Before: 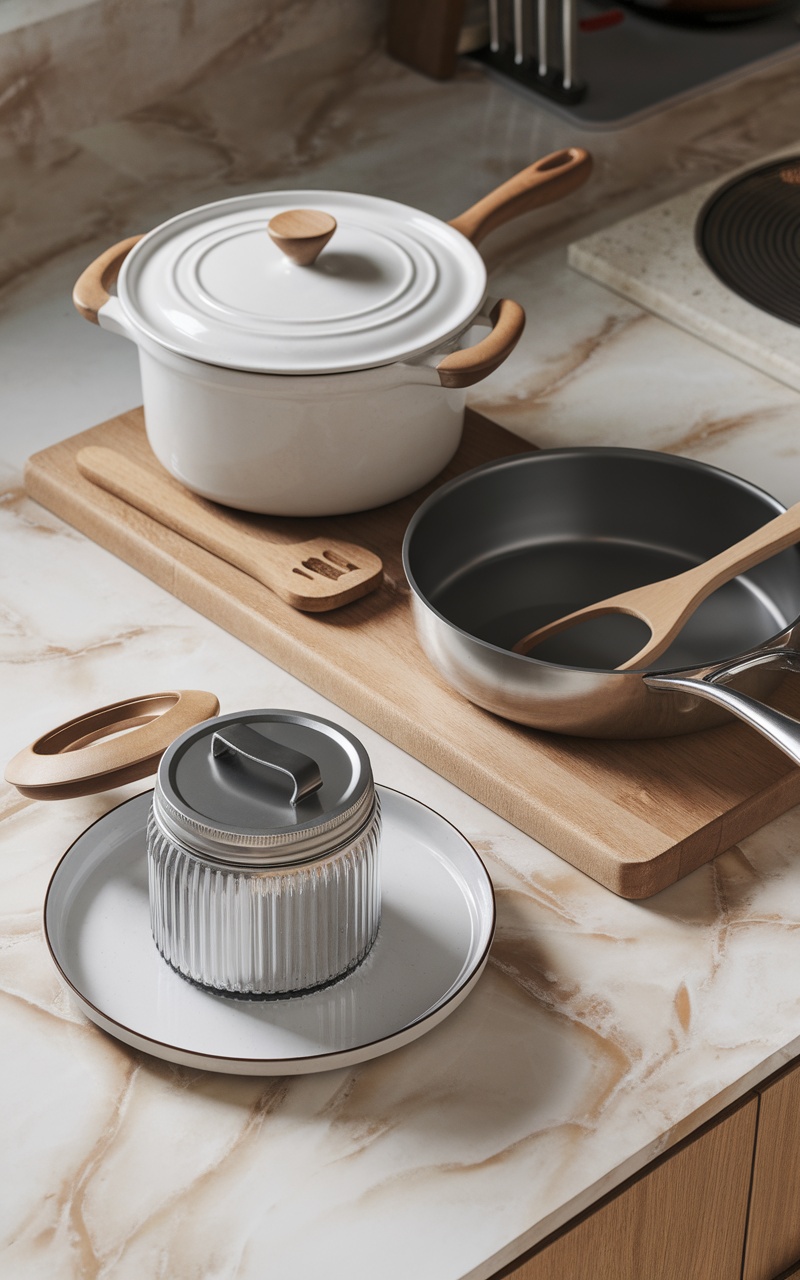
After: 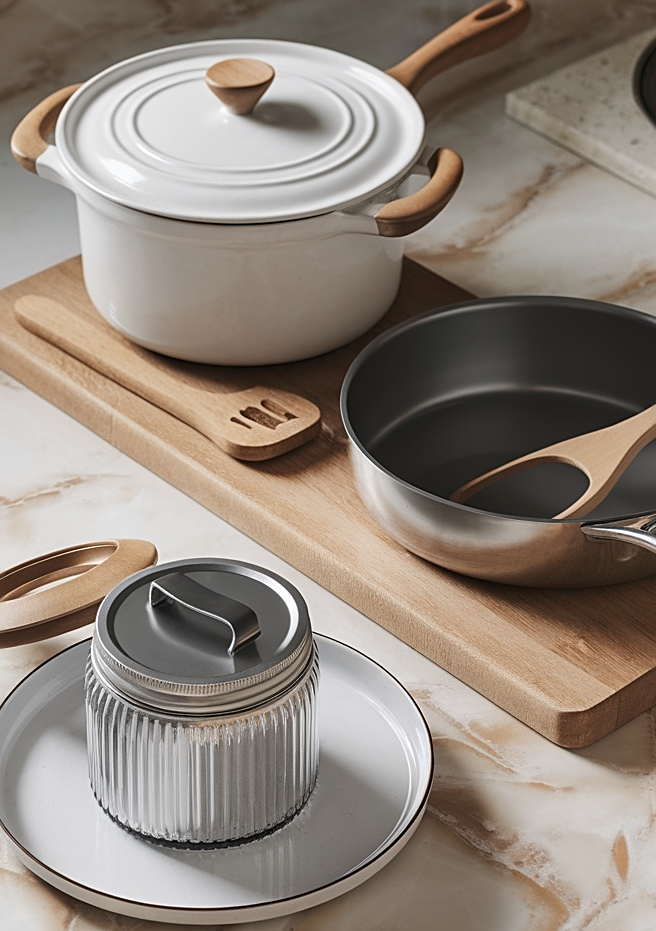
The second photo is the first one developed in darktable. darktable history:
crop: left 7.856%, top 11.836%, right 10.12%, bottom 15.387%
sharpen: on, module defaults
